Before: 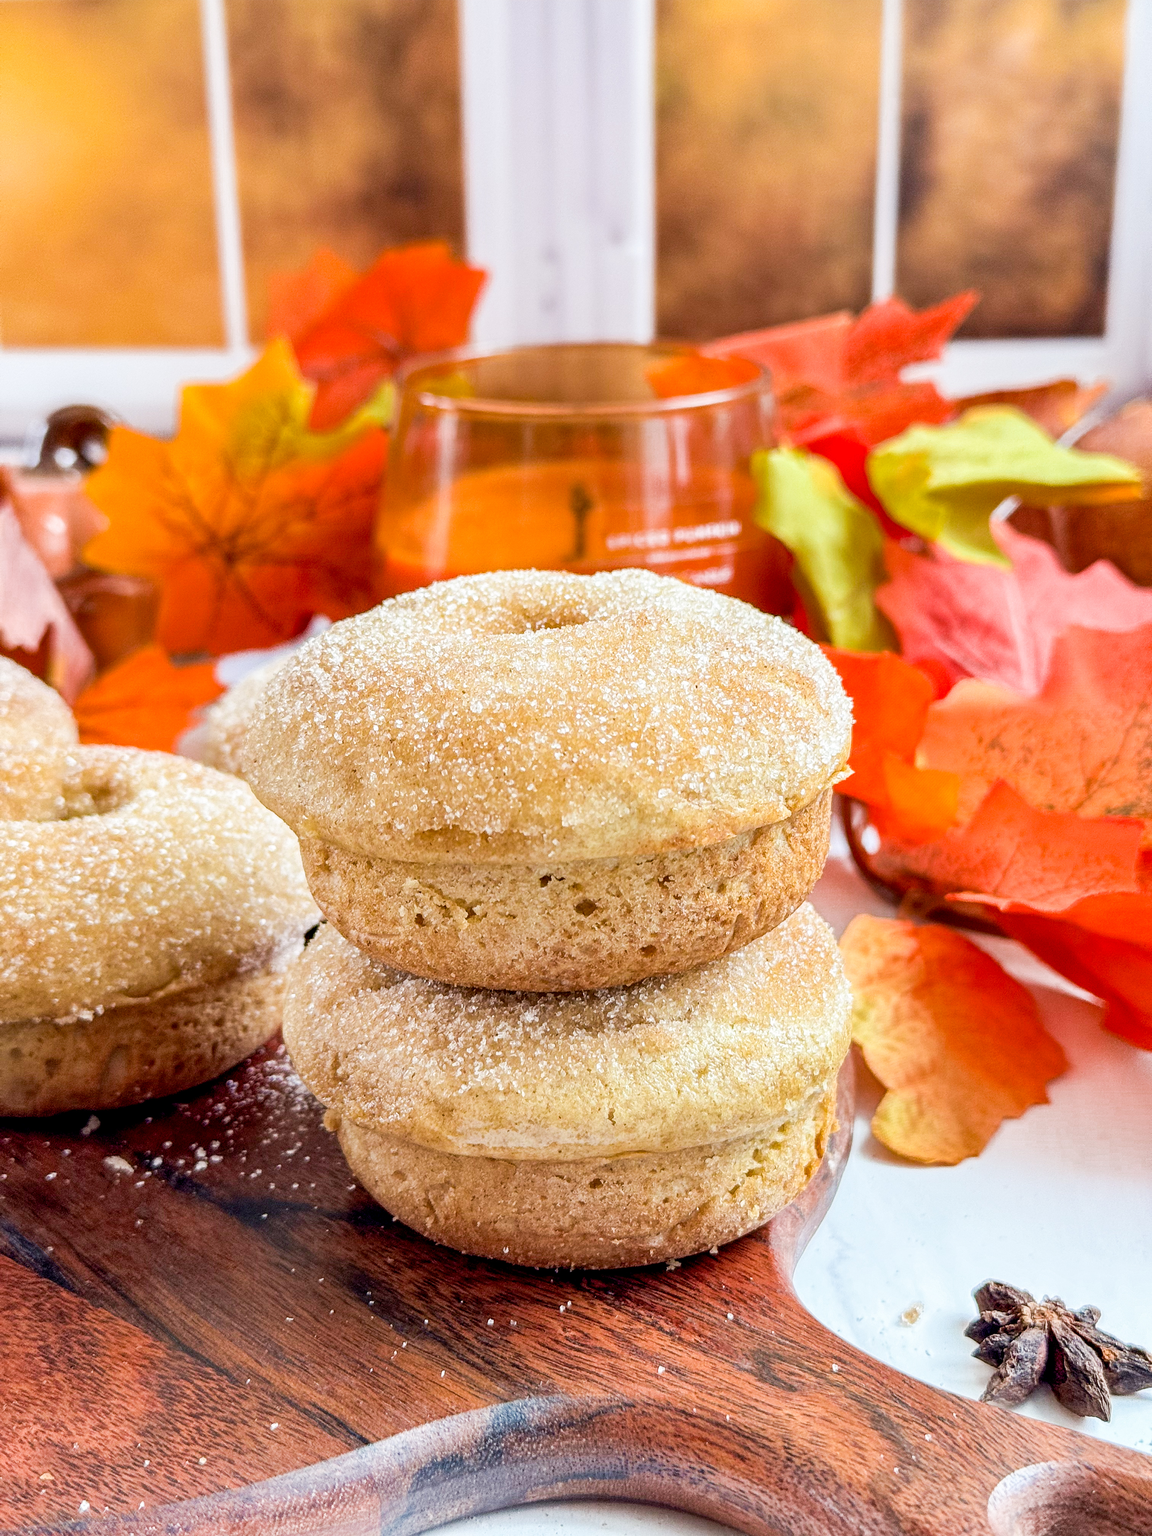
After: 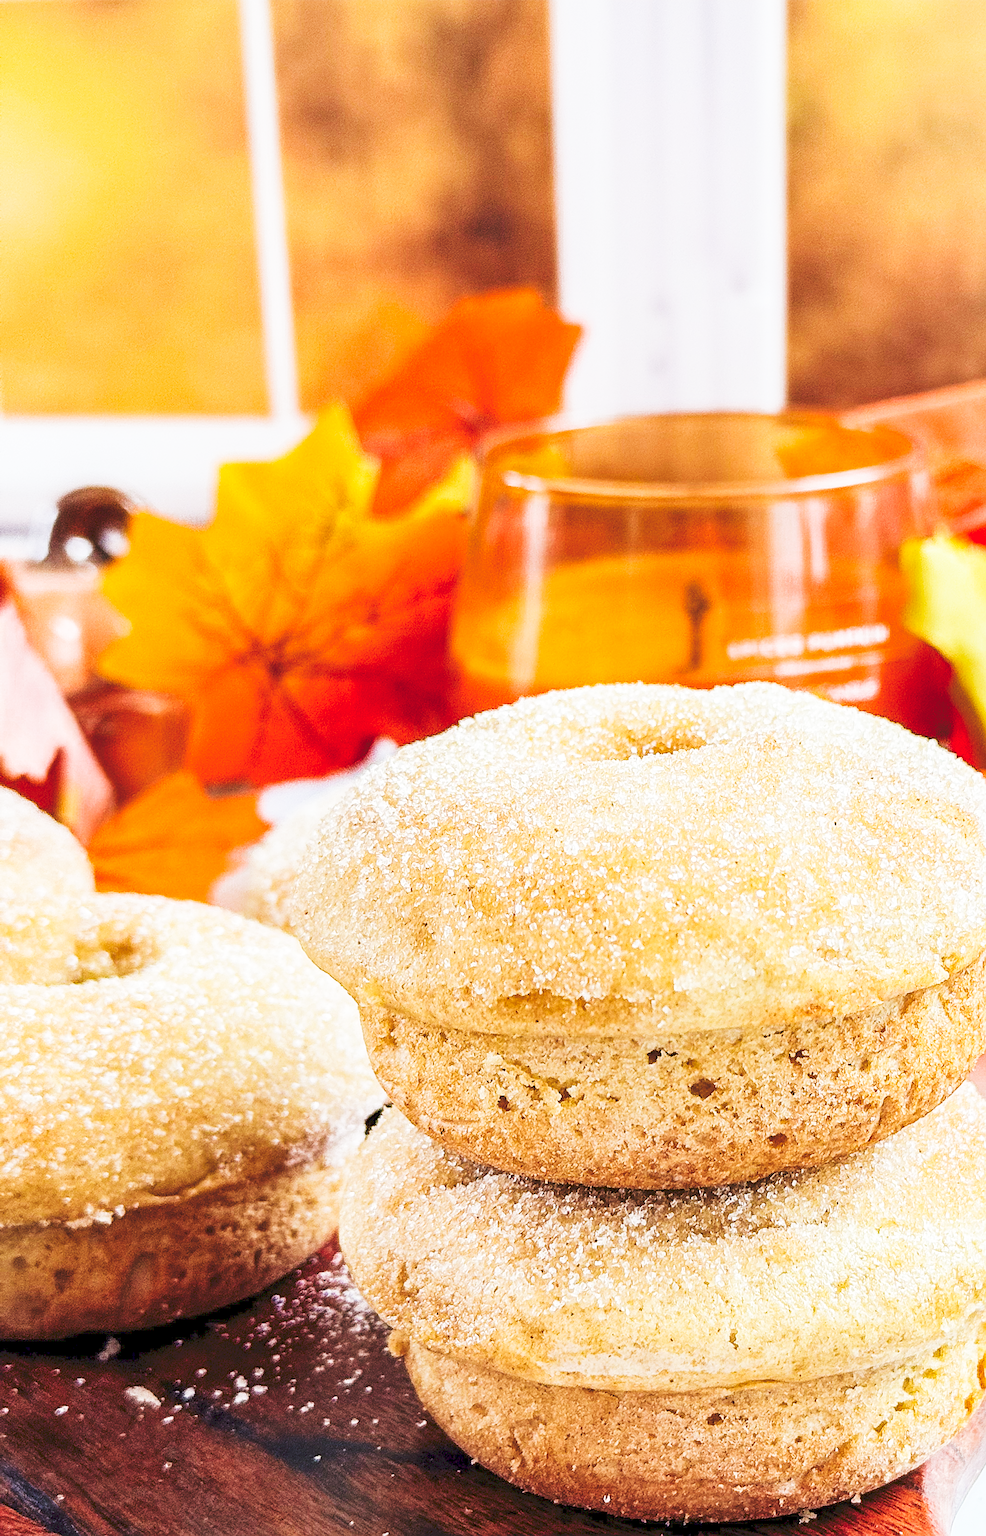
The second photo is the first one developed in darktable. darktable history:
base curve: curves: ch0 [(0, 0) (0.666, 0.806) (1, 1)], preserve colors none
crop: right 28.599%, bottom 16.578%
tone curve: curves: ch0 [(0, 0) (0.003, 0.117) (0.011, 0.125) (0.025, 0.133) (0.044, 0.144) (0.069, 0.152) (0.1, 0.167) (0.136, 0.186) (0.177, 0.21) (0.224, 0.244) (0.277, 0.295) (0.335, 0.357) (0.399, 0.445) (0.468, 0.531) (0.543, 0.629) (0.623, 0.716) (0.709, 0.803) (0.801, 0.876) (0.898, 0.939) (1, 1)], preserve colors none
sharpen: on, module defaults
